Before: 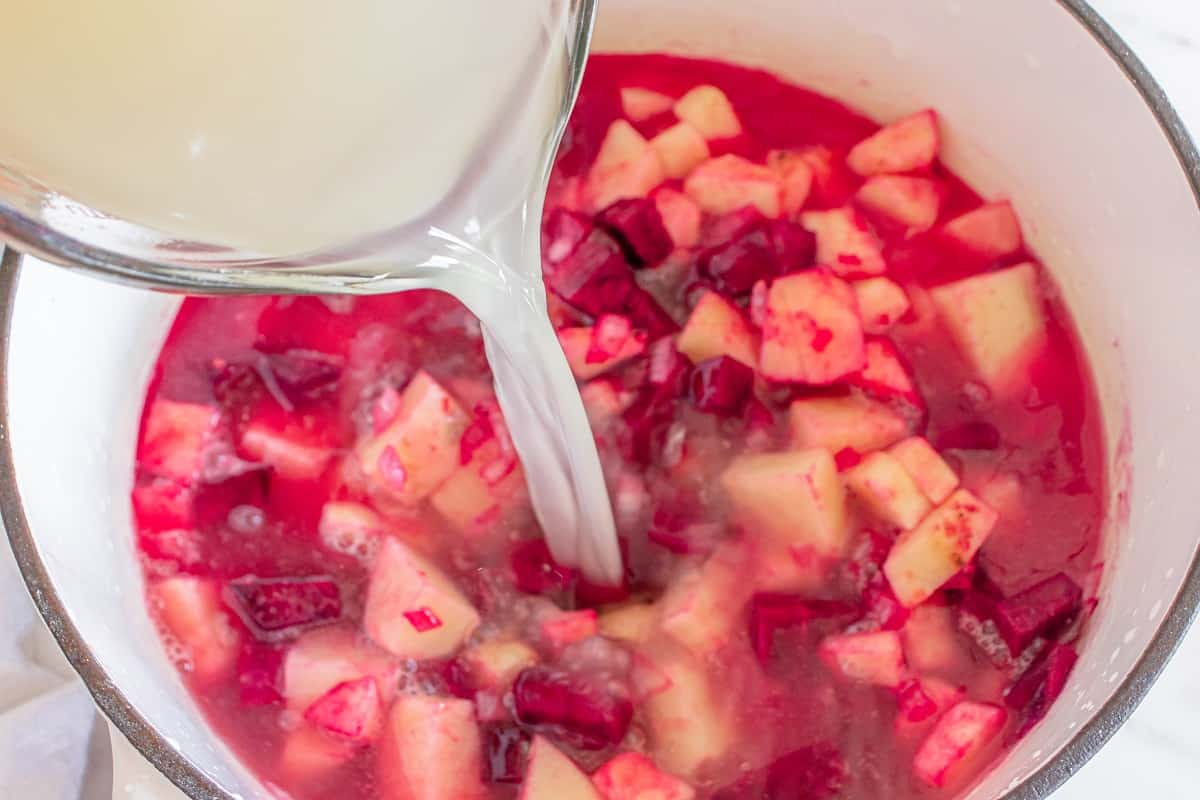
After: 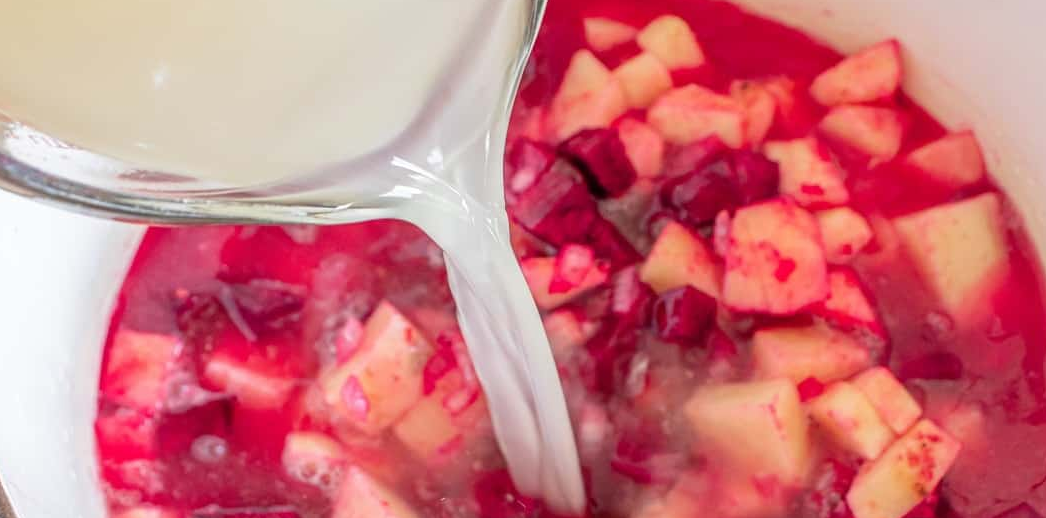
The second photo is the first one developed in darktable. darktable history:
crop: left 3.135%, top 8.836%, right 9.623%, bottom 26.332%
